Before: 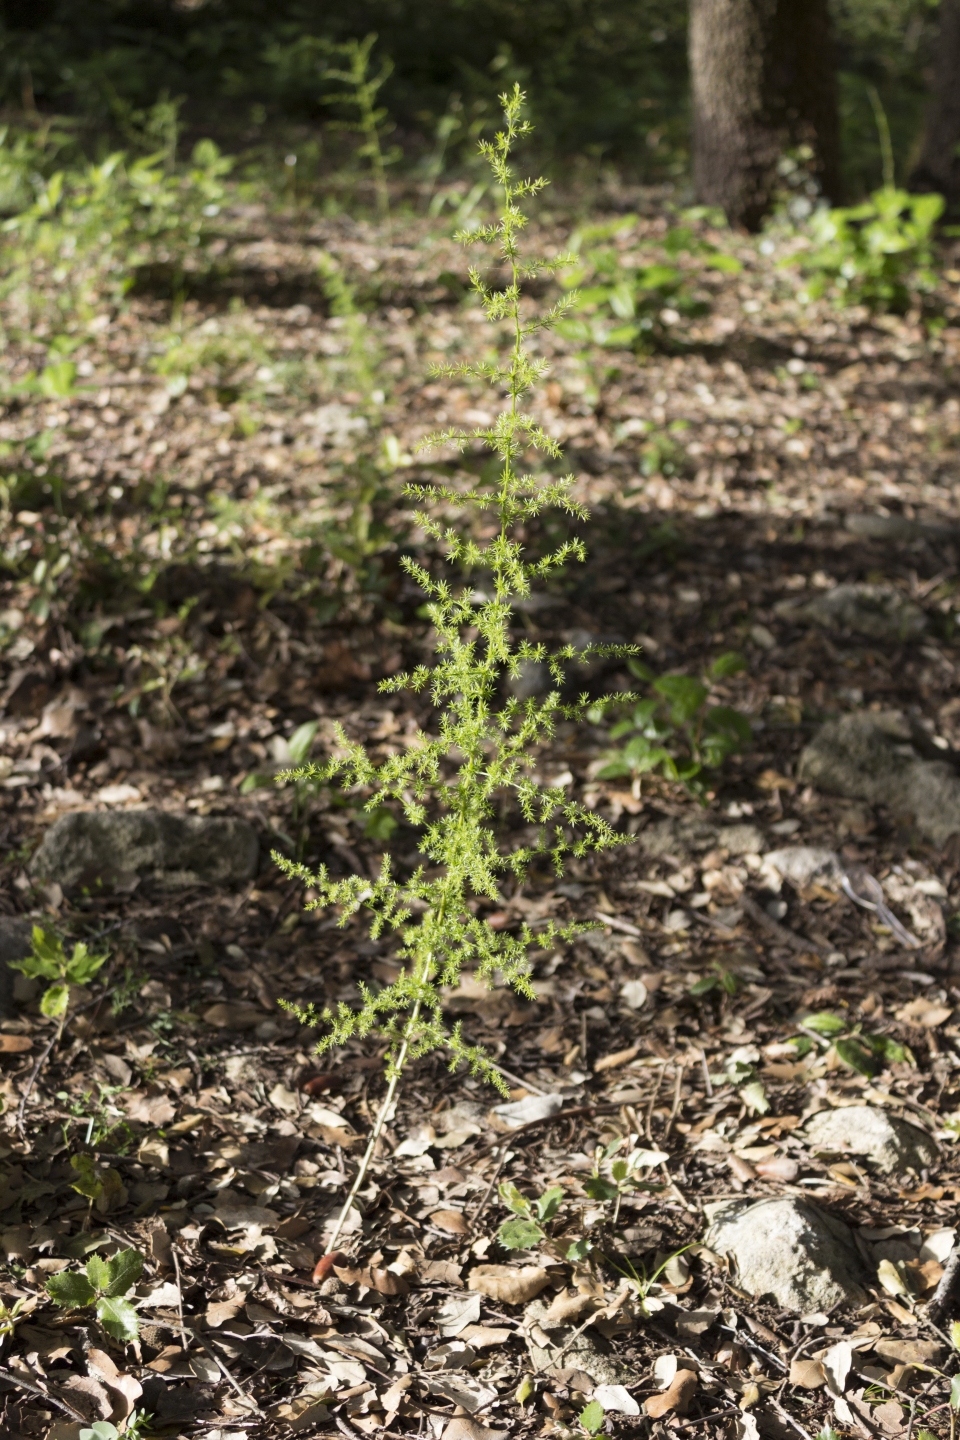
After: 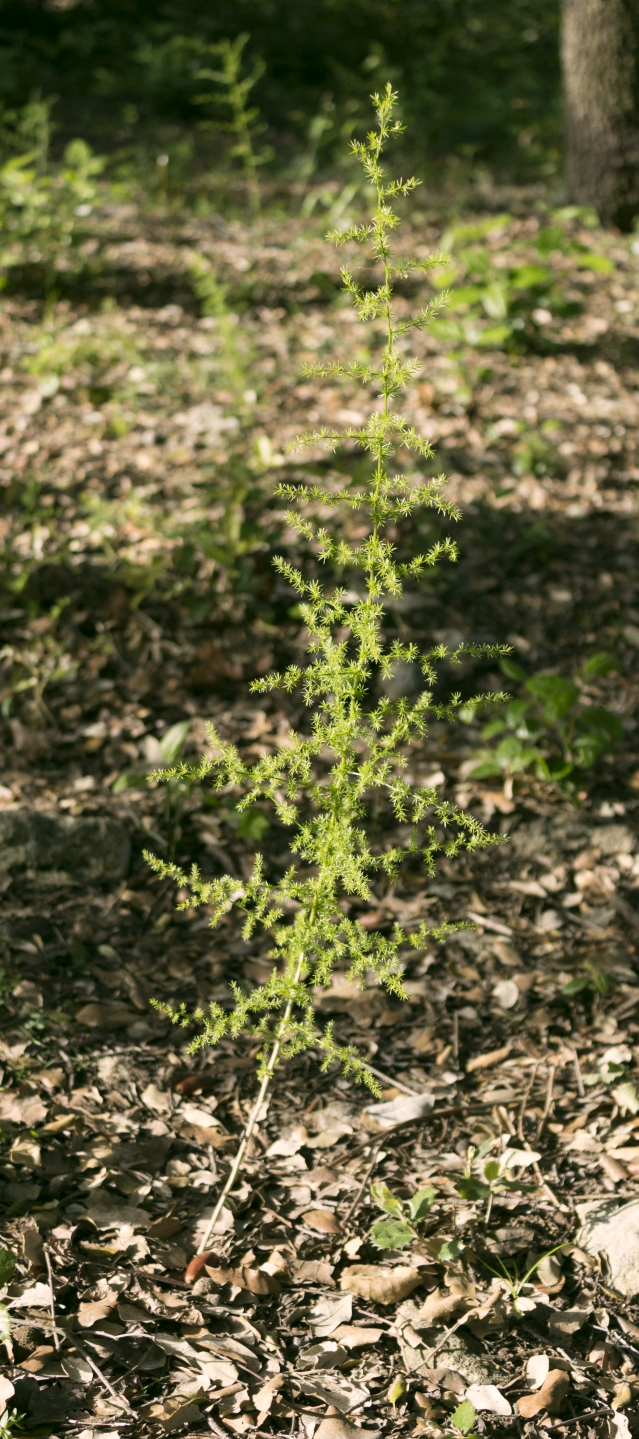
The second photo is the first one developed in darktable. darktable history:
crop and rotate: left 13.345%, right 20.047%
color correction: highlights a* 4.53, highlights b* 4.97, shadows a* -7.77, shadows b* 4.65
